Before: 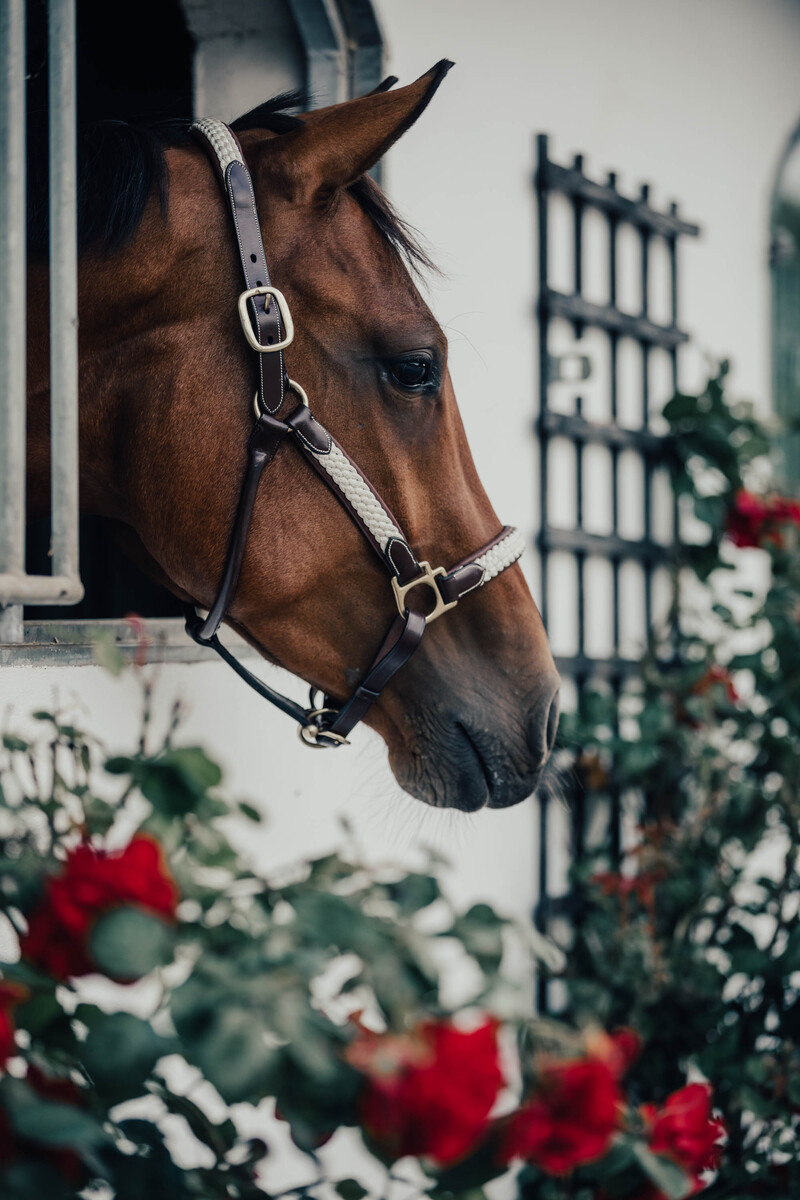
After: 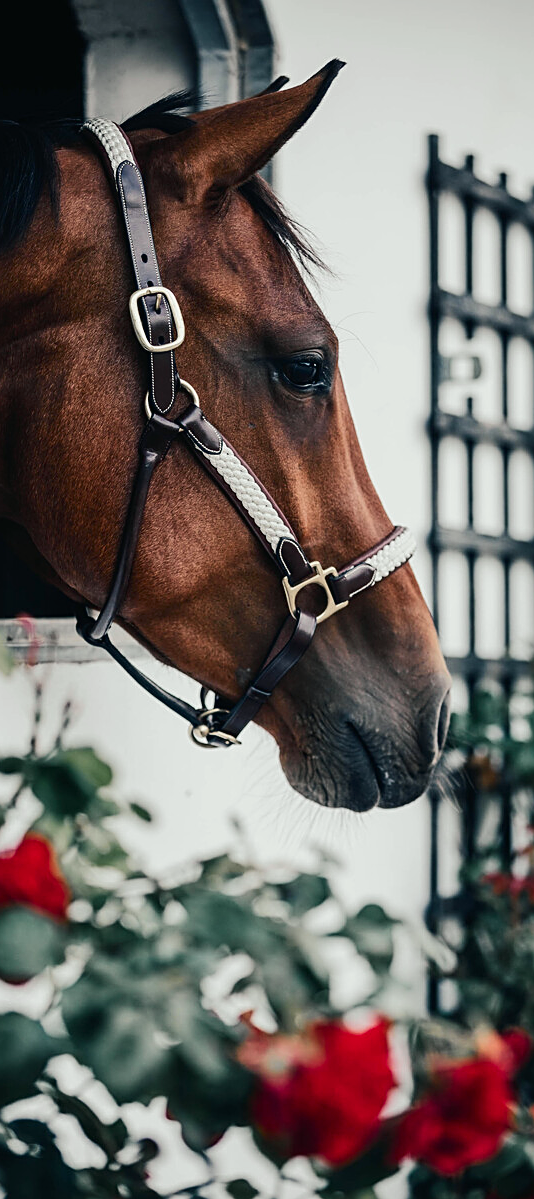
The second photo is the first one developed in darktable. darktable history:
sharpen: on, module defaults
exposure: exposure 0.202 EV, compensate highlight preservation false
tone curve: curves: ch0 [(0, 0.01) (0.037, 0.032) (0.131, 0.108) (0.275, 0.256) (0.483, 0.512) (0.61, 0.665) (0.696, 0.742) (0.792, 0.819) (0.911, 0.925) (0.997, 0.995)]; ch1 [(0, 0) (0.301, 0.3) (0.423, 0.421) (0.492, 0.488) (0.507, 0.503) (0.53, 0.532) (0.573, 0.586) (0.683, 0.702) (0.746, 0.77) (1, 1)]; ch2 [(0, 0) (0.246, 0.233) (0.36, 0.352) (0.415, 0.415) (0.485, 0.487) (0.502, 0.504) (0.525, 0.518) (0.539, 0.539) (0.587, 0.594) (0.636, 0.652) (0.711, 0.729) (0.845, 0.855) (0.998, 0.977)], color space Lab, independent channels, preserve colors none
crop and rotate: left 13.693%, right 19.548%
